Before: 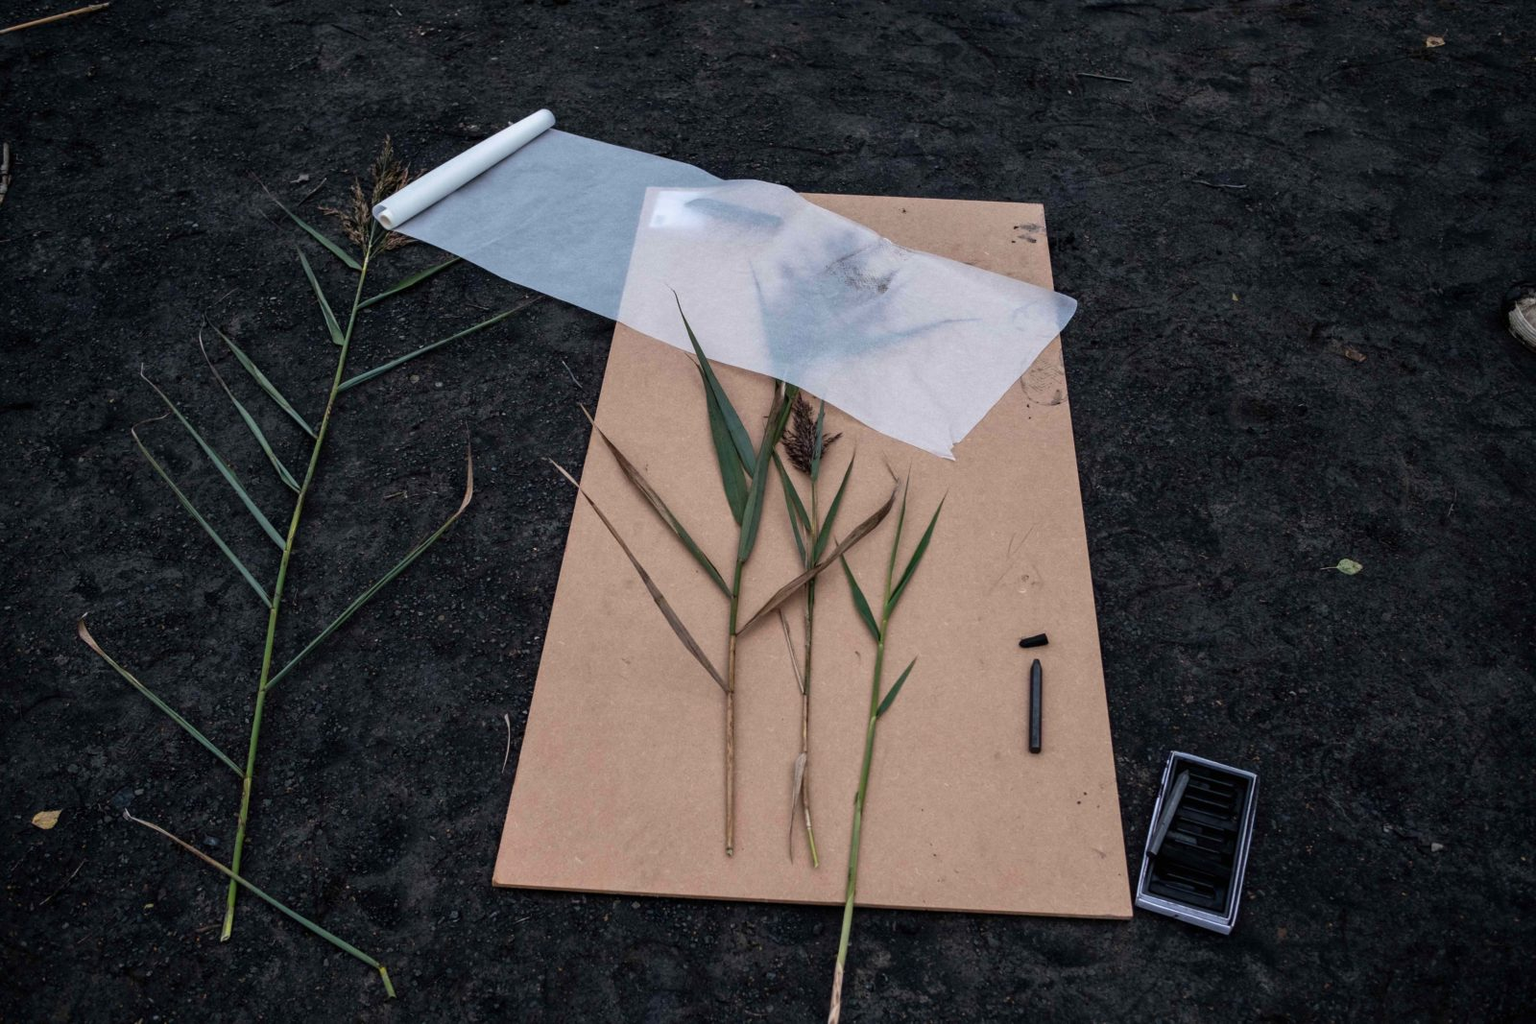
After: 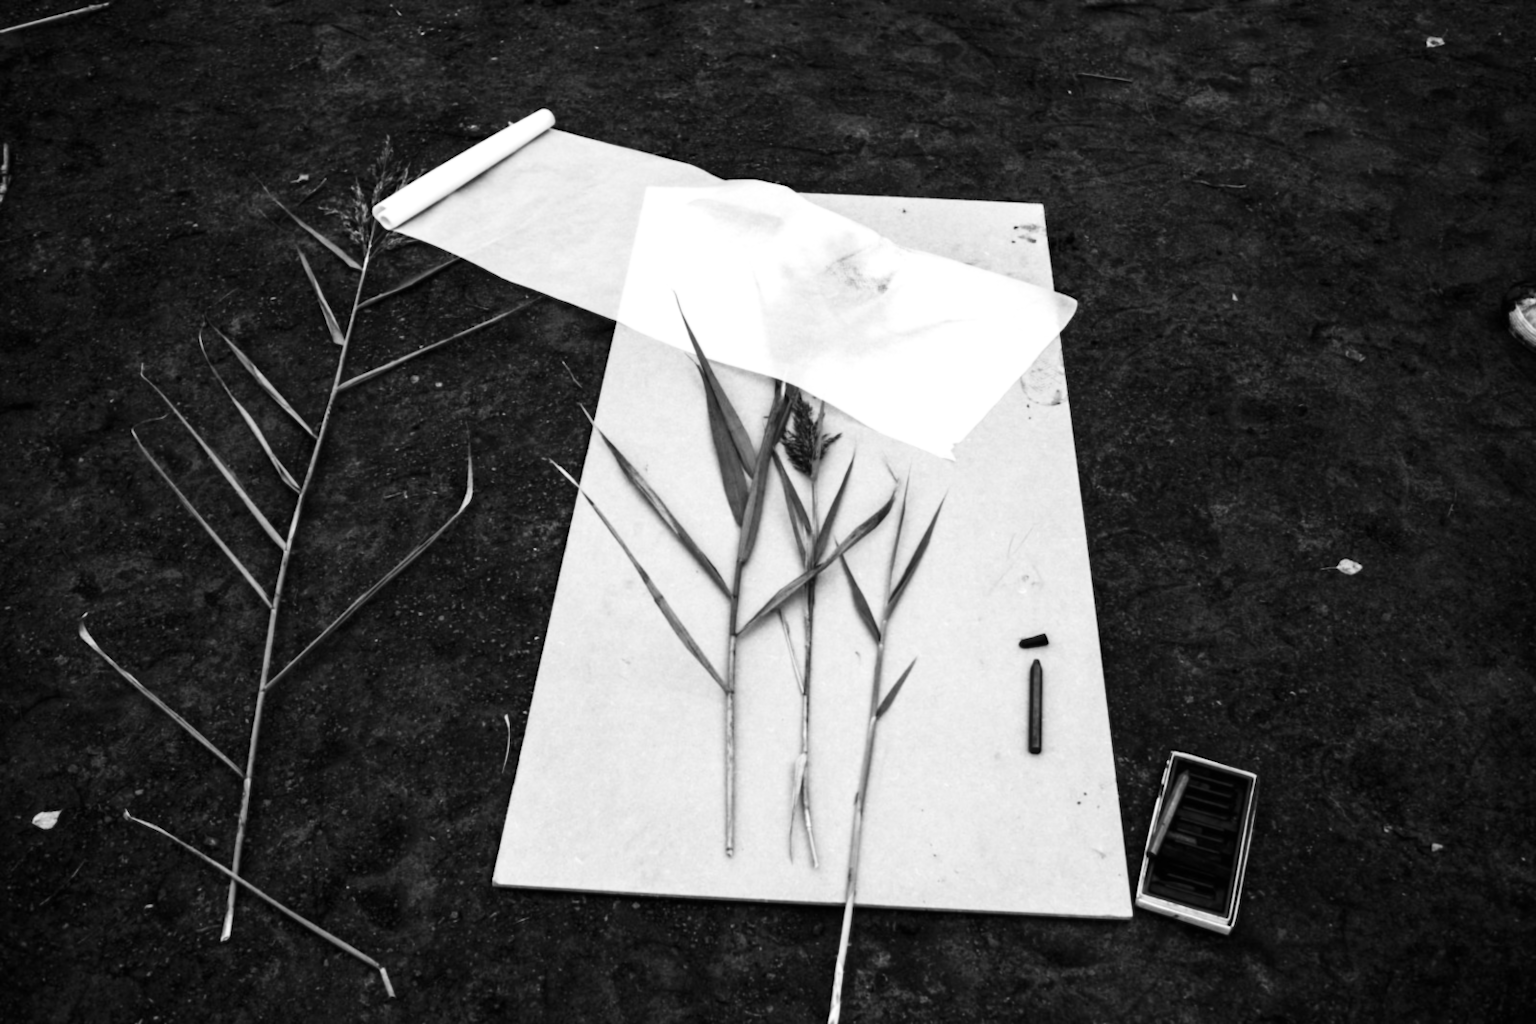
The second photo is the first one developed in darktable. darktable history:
exposure: exposure 1.061 EV, compensate highlight preservation false
lowpass: radius 0.76, contrast 1.56, saturation 0, unbound 0
